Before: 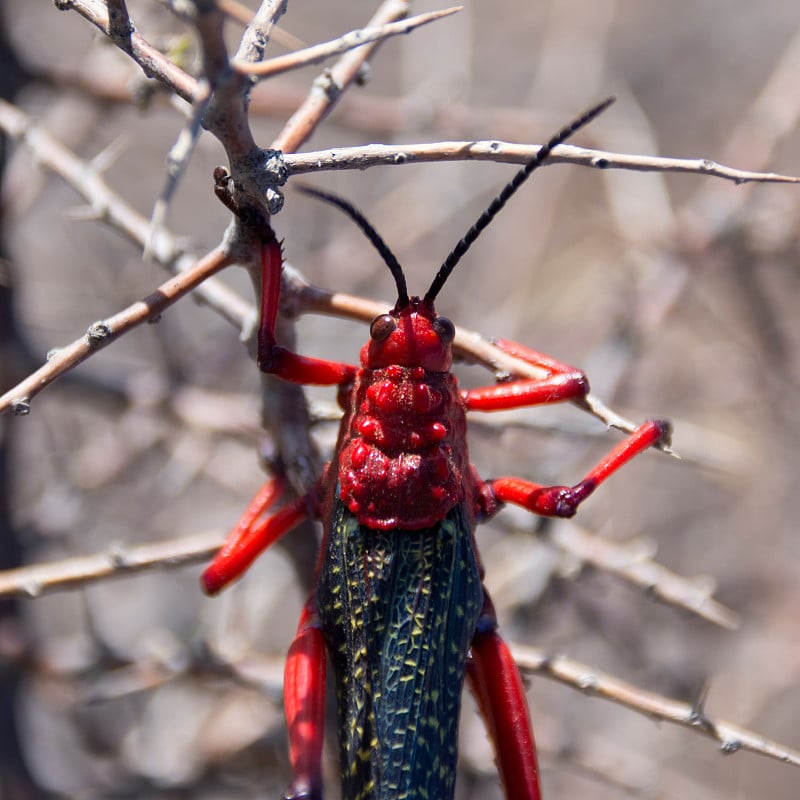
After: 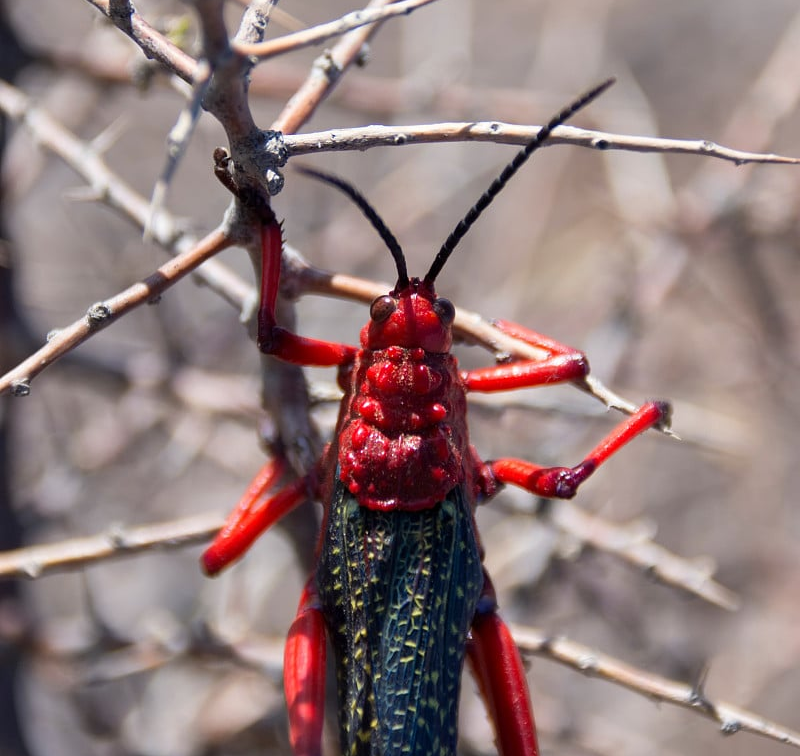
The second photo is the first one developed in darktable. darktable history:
crop and rotate: top 2.479%, bottom 3.018%
shadows and highlights: radius 334.93, shadows 63.48, highlights 6.06, compress 87.7%, highlights color adjustment 39.73%, soften with gaussian
